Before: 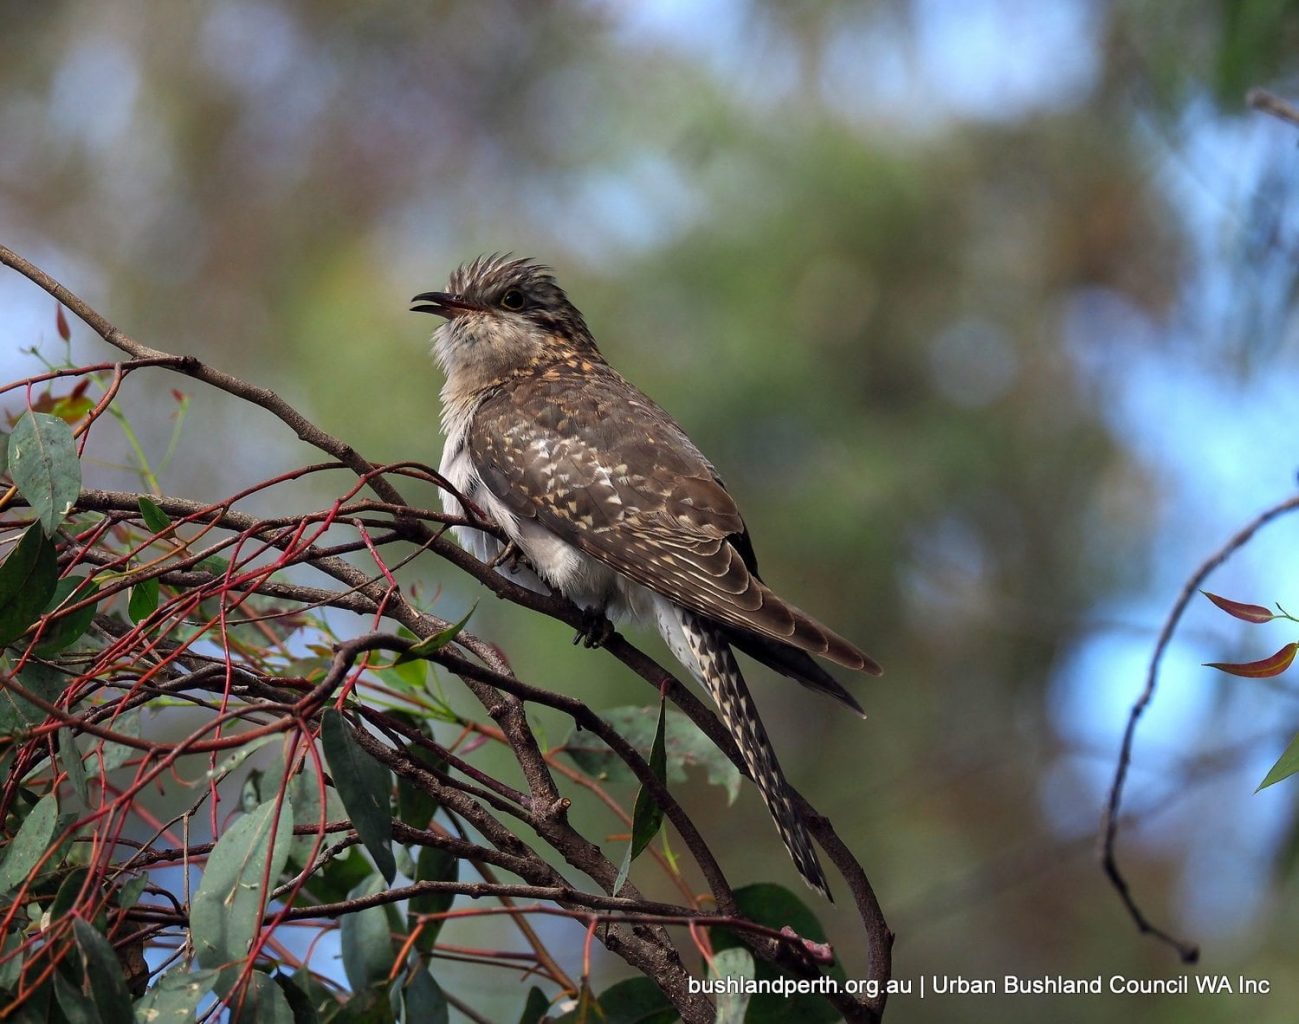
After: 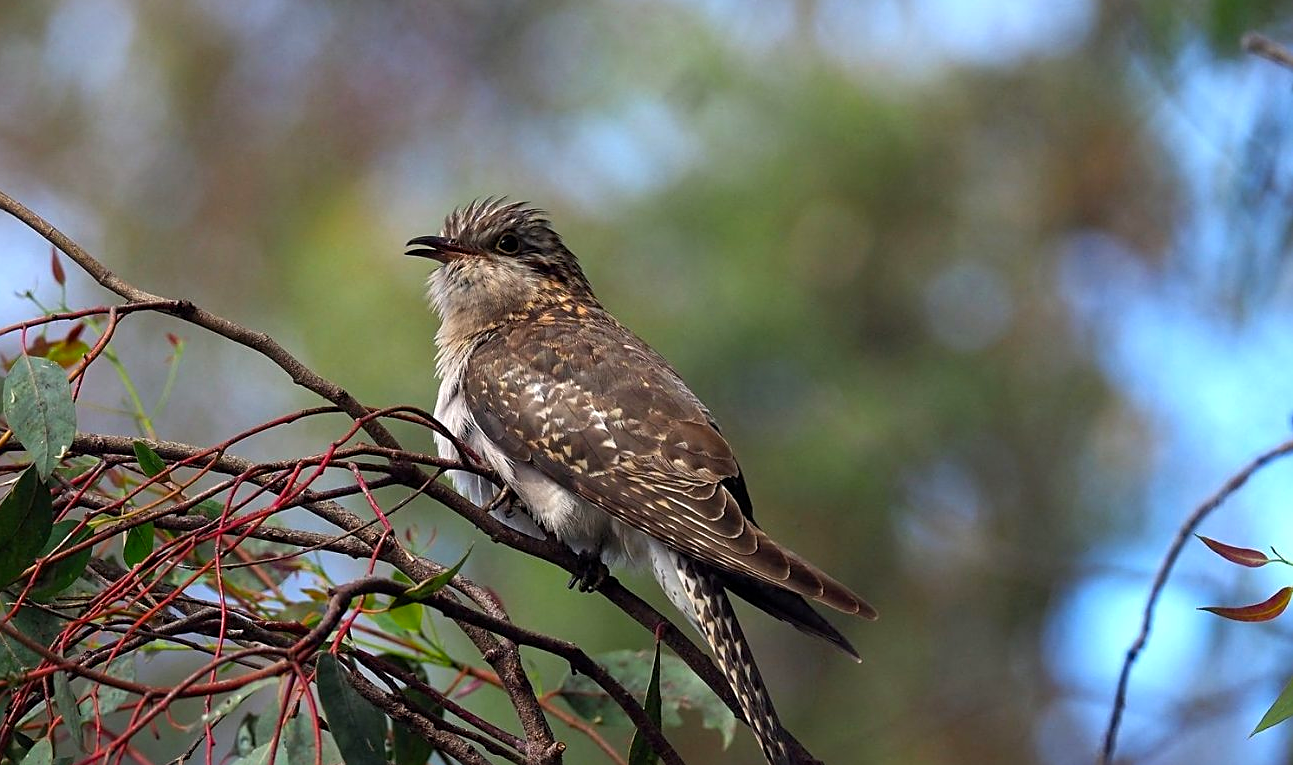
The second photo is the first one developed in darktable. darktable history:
sharpen: on, module defaults
crop: left 0.387%, top 5.469%, bottom 19.809%
color balance rgb: linear chroma grading › global chroma 3.45%, perceptual saturation grading › global saturation 11.24%, perceptual brilliance grading › global brilliance 3.04%, global vibrance 2.8%
